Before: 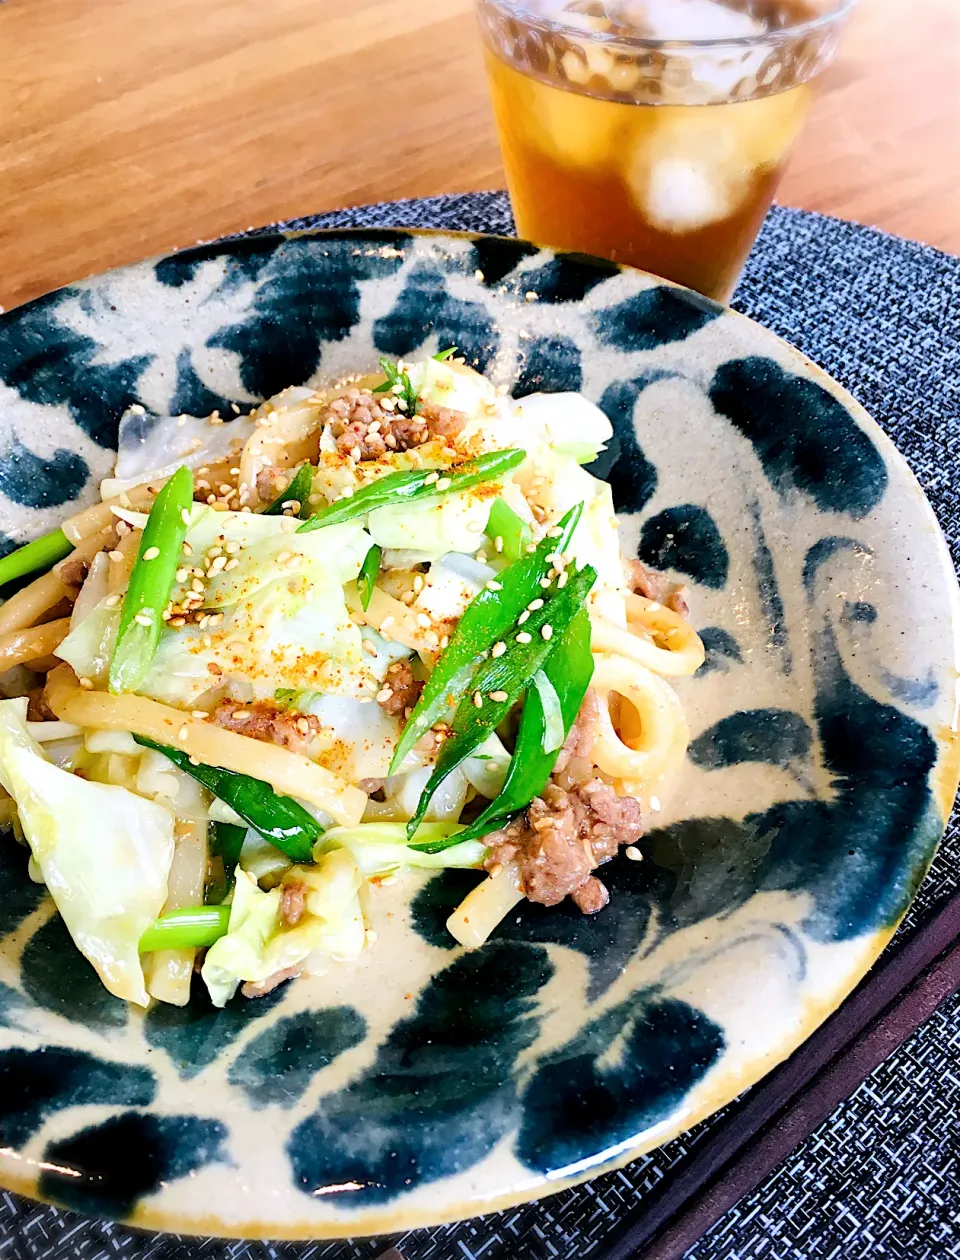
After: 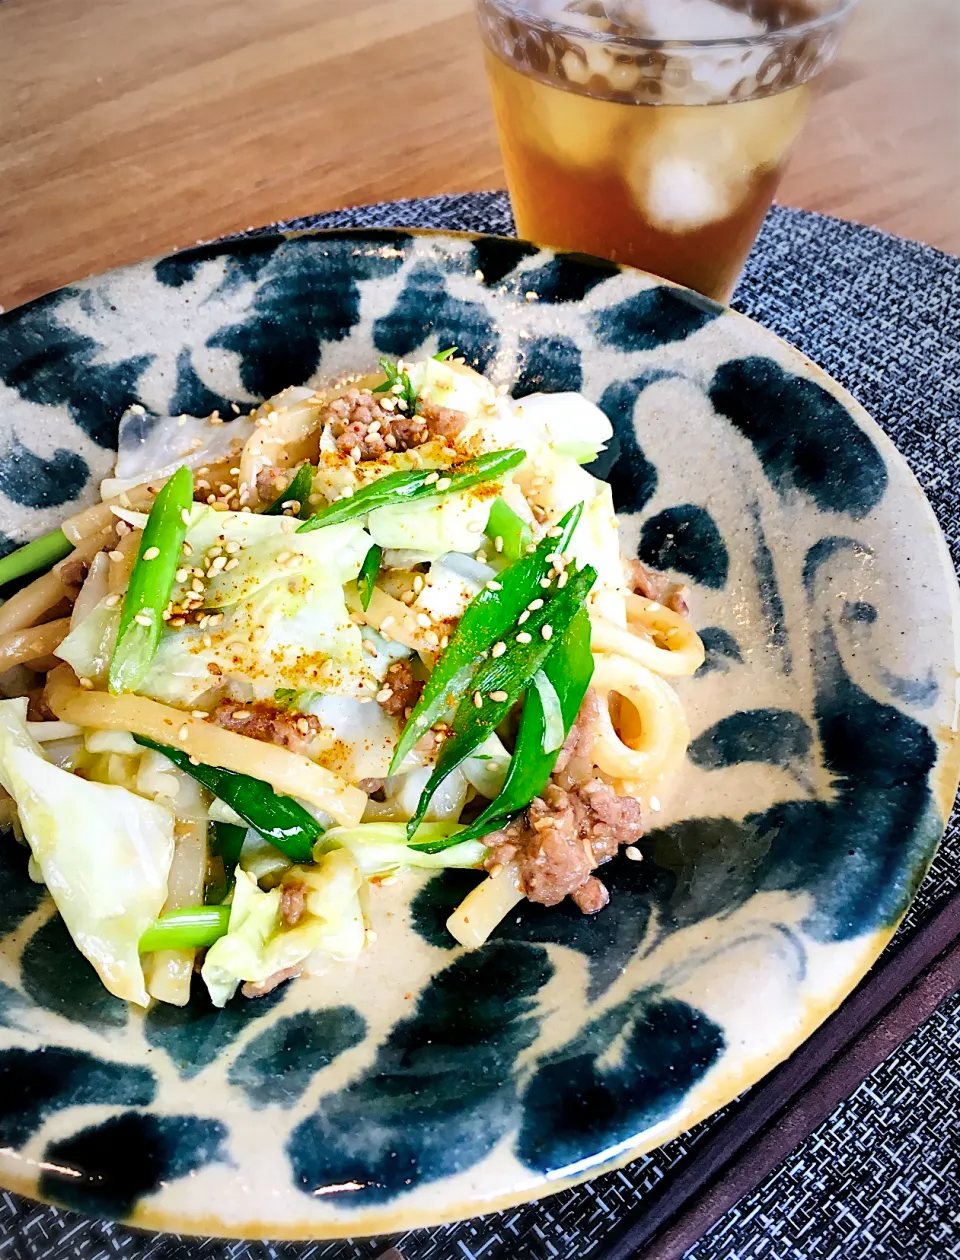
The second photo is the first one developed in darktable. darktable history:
vignetting: fall-off start 96.91%, fall-off radius 100.22%, center (-0.026, 0.402), width/height ratio 0.61
shadows and highlights: white point adjustment 0.065, soften with gaussian
